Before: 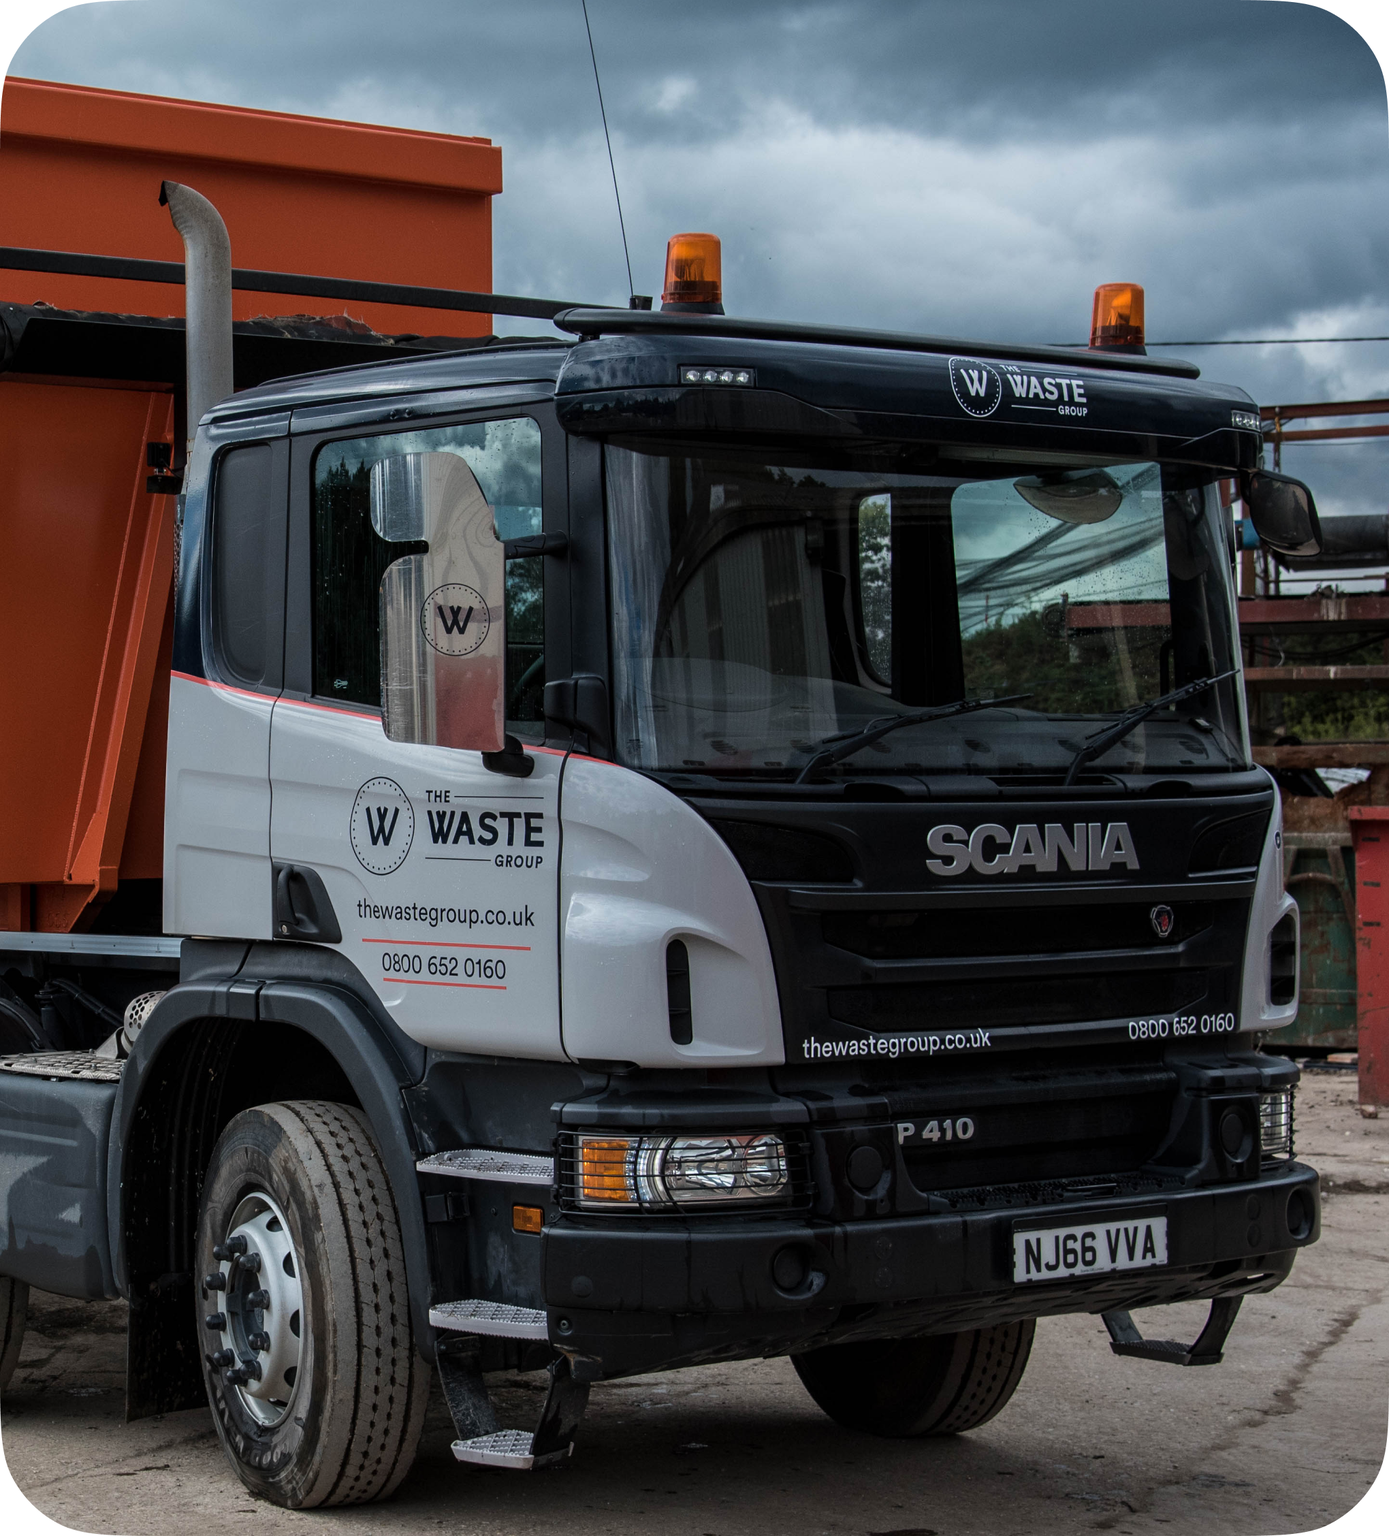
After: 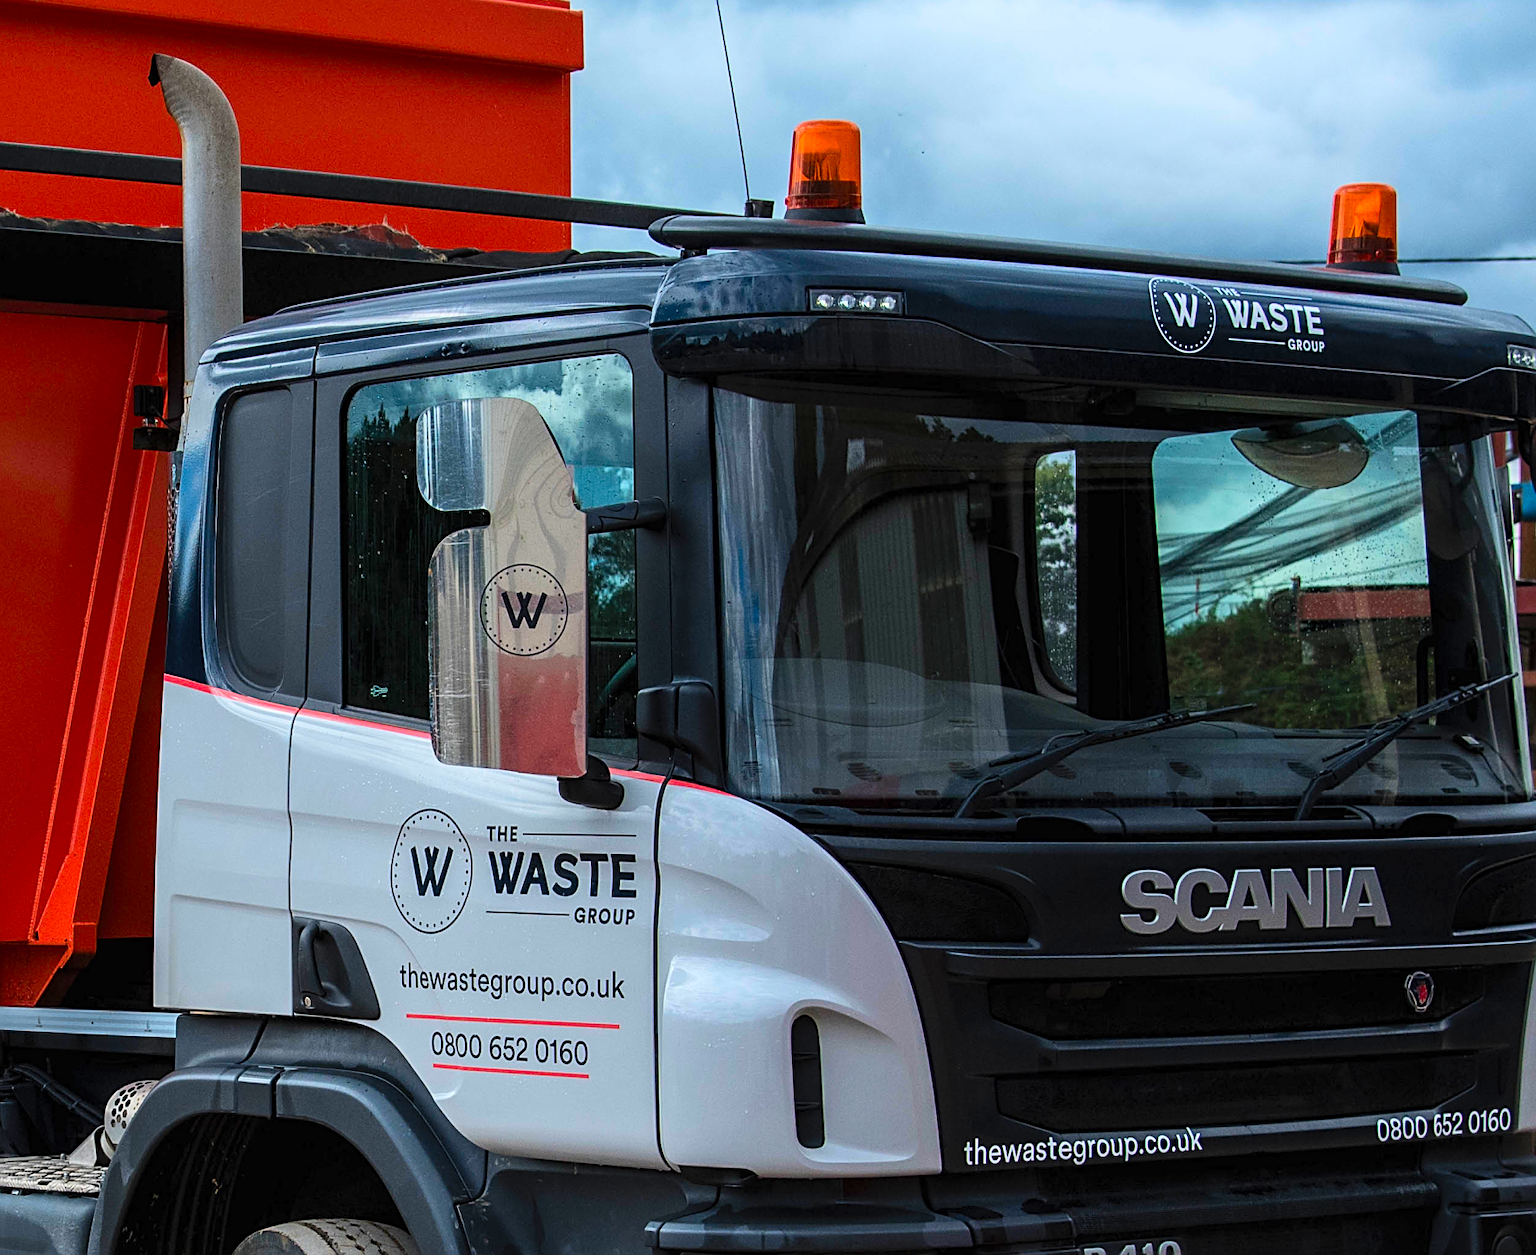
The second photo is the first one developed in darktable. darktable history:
sharpen: on, module defaults
contrast brightness saturation: contrast 0.2, brightness 0.199, saturation 0.8
crop: left 3.021%, top 9.005%, right 9.651%, bottom 26.438%
